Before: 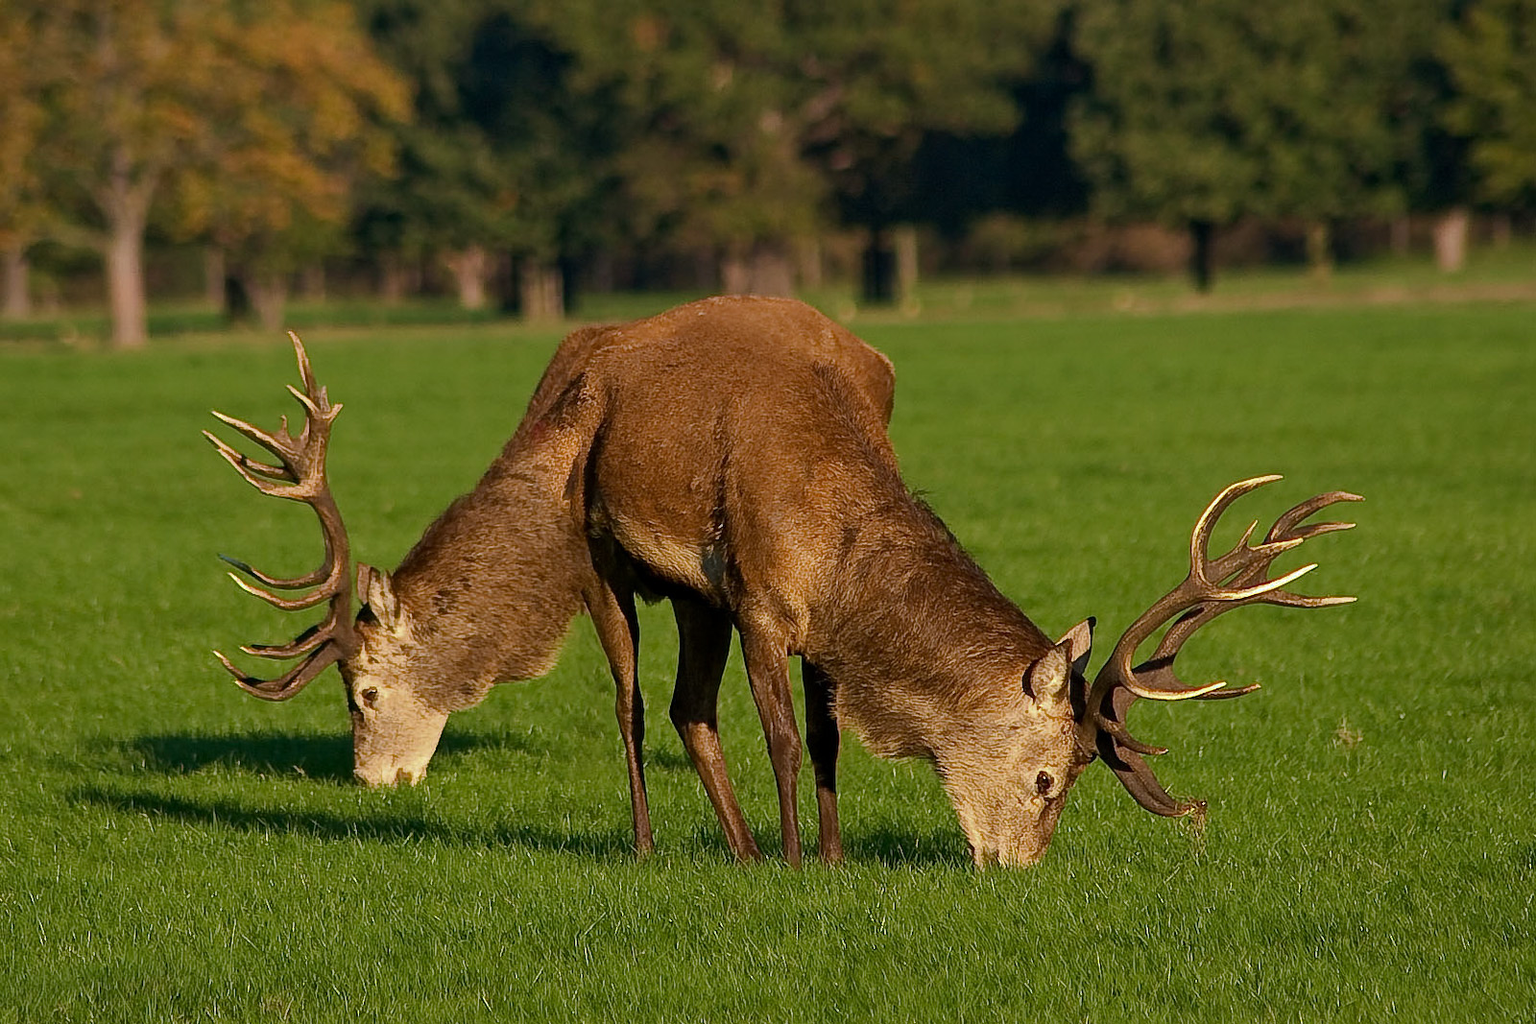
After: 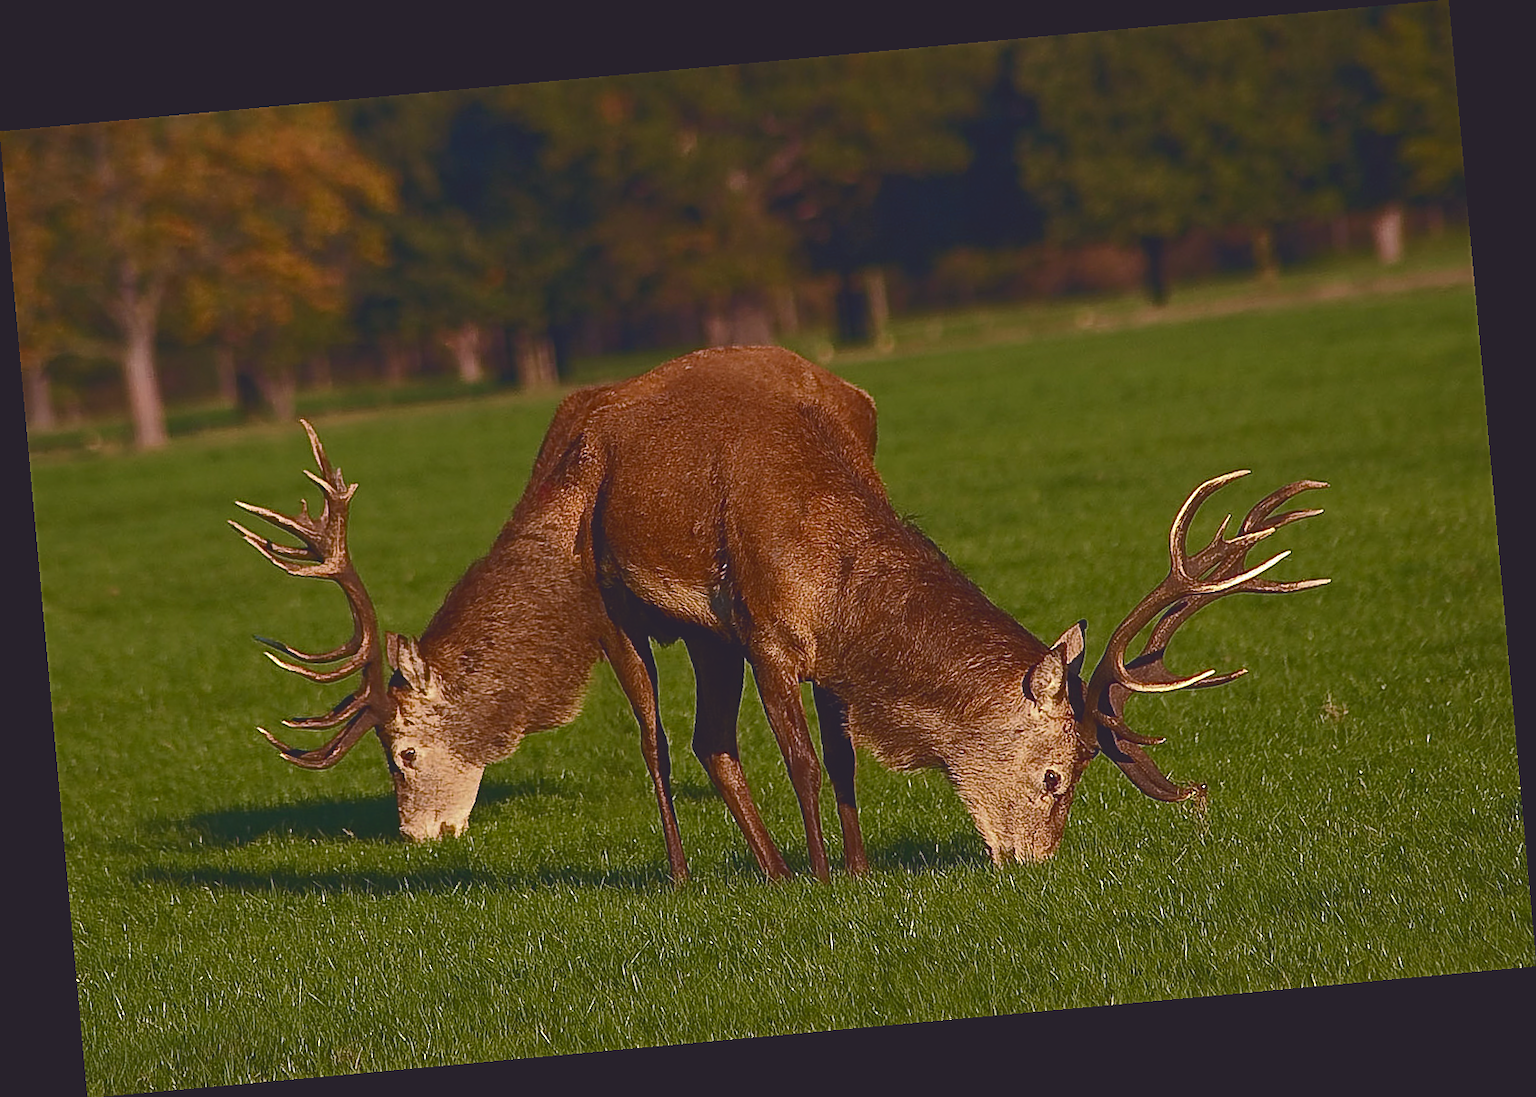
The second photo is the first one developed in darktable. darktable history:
tone curve: curves: ch0 [(0, 0.142) (0.384, 0.314) (0.752, 0.711) (0.991, 0.95)]; ch1 [(0.006, 0.129) (0.346, 0.384) (1, 1)]; ch2 [(0.003, 0.057) (0.261, 0.248) (1, 1)], color space Lab, independent channels
rotate and perspective: rotation -5.2°, automatic cropping off
sharpen: on, module defaults
